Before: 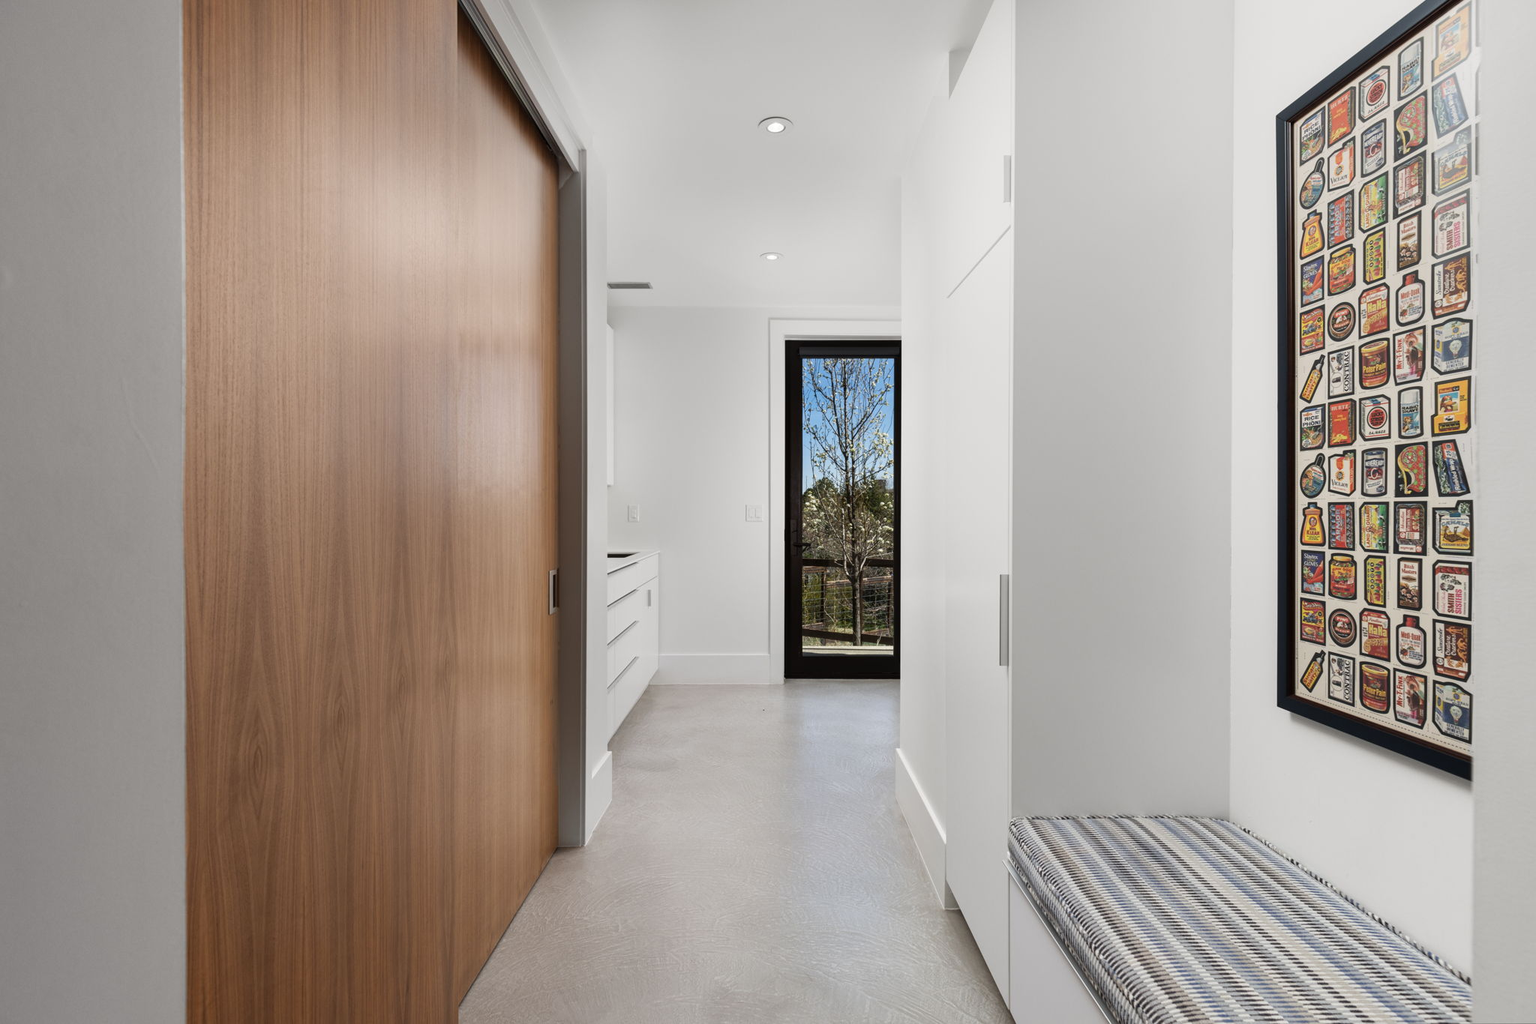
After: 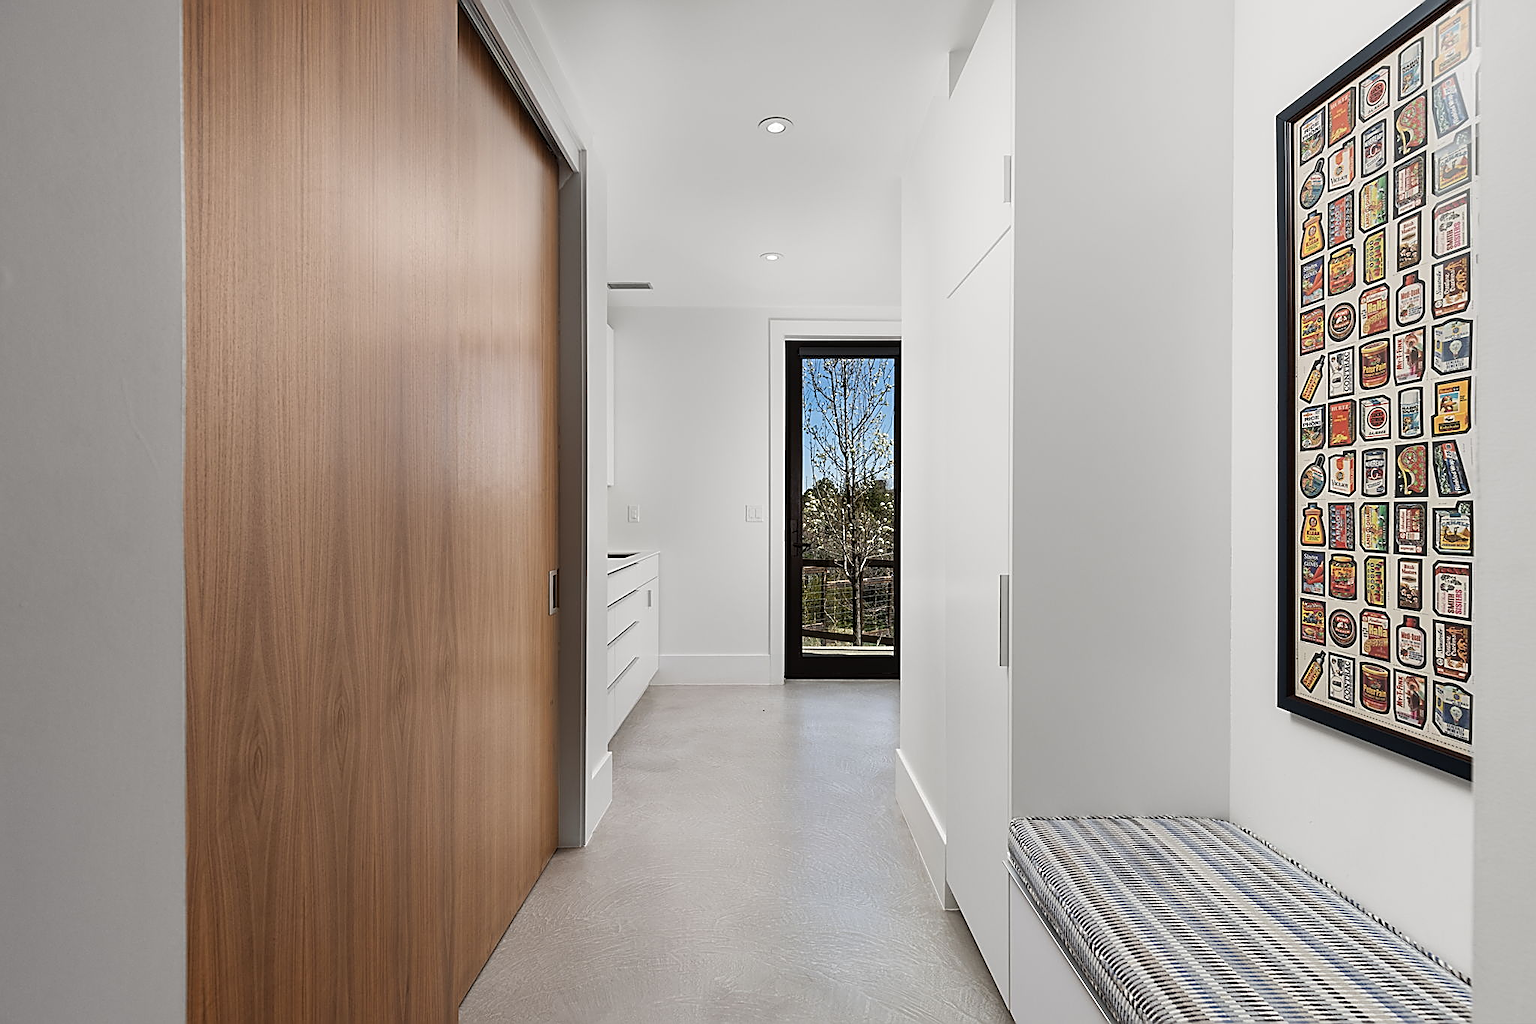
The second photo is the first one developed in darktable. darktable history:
sharpen: radius 1.656, amount 1.303
